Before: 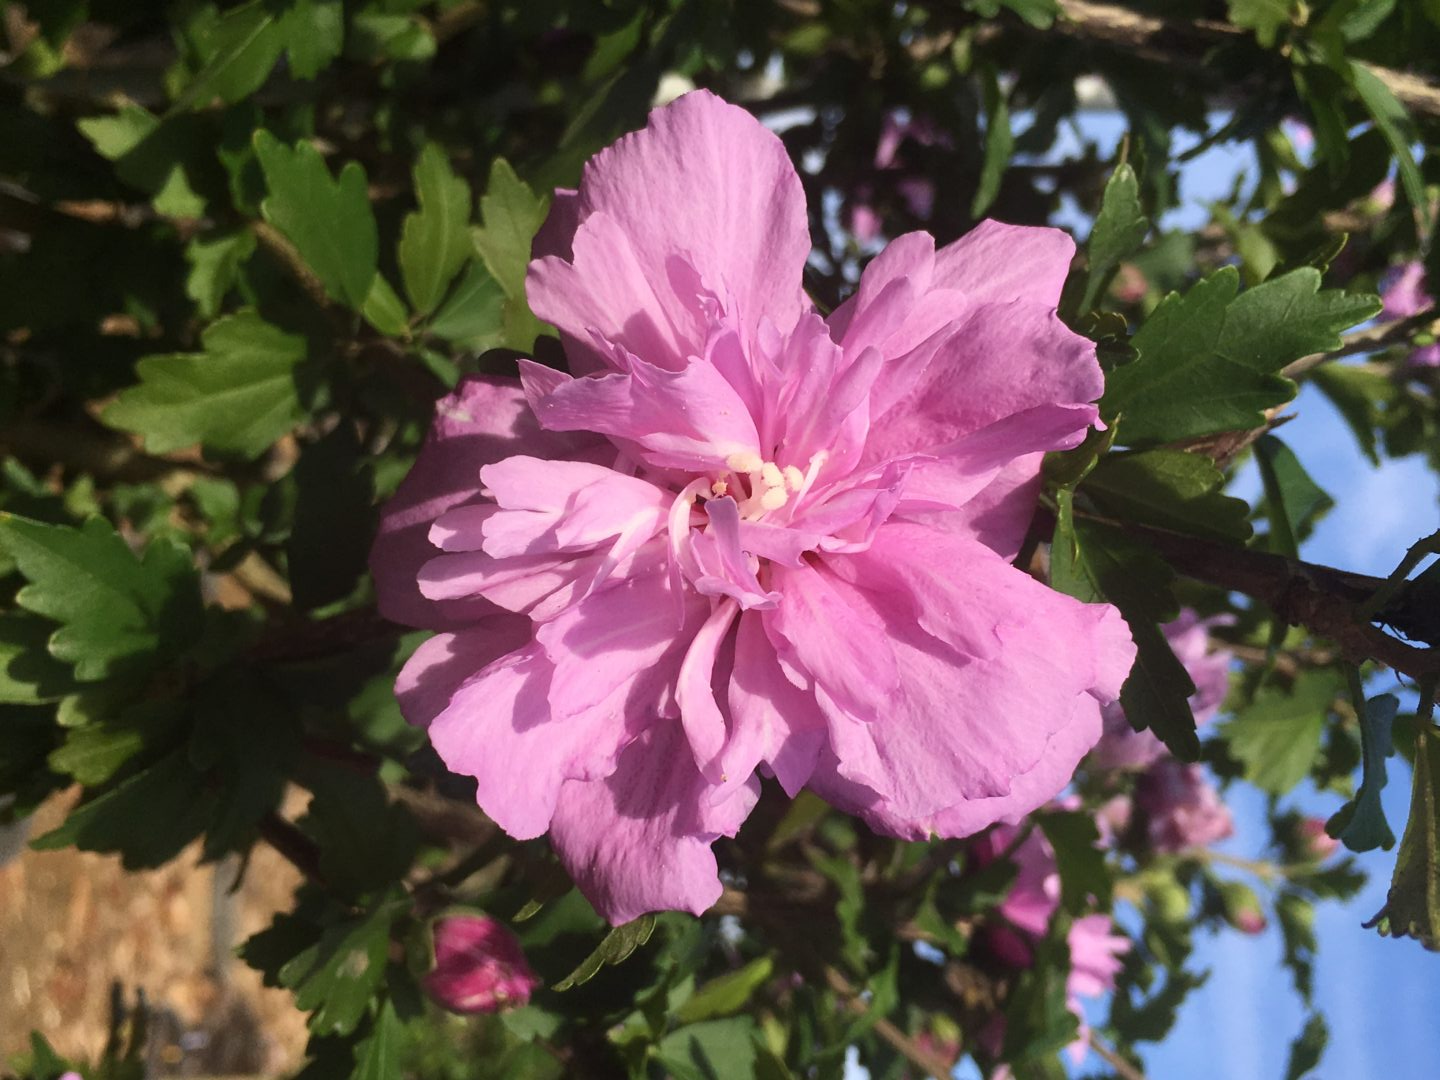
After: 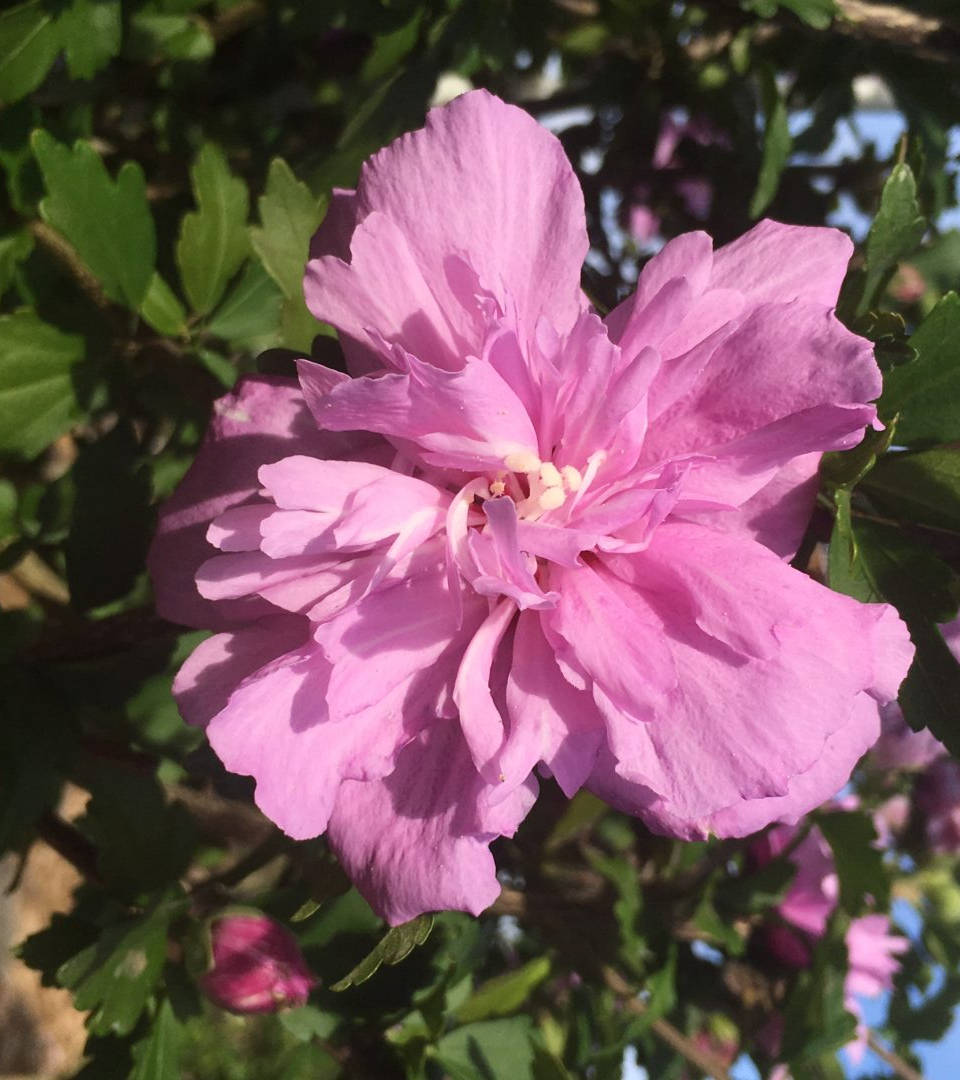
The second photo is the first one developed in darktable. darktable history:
crop: left 15.424%, right 17.899%
